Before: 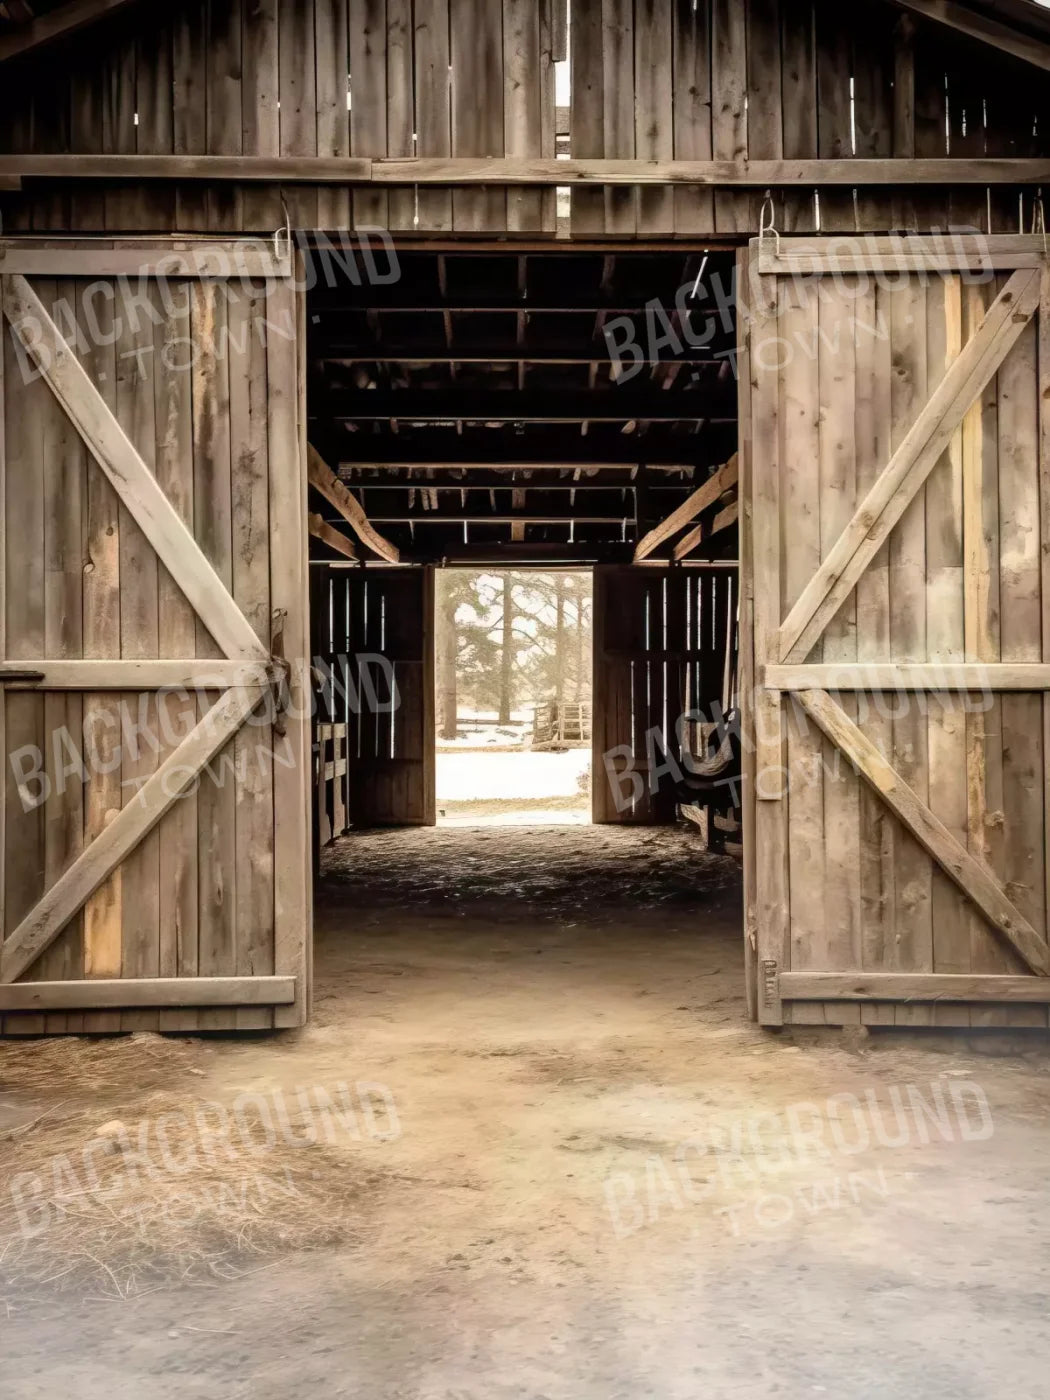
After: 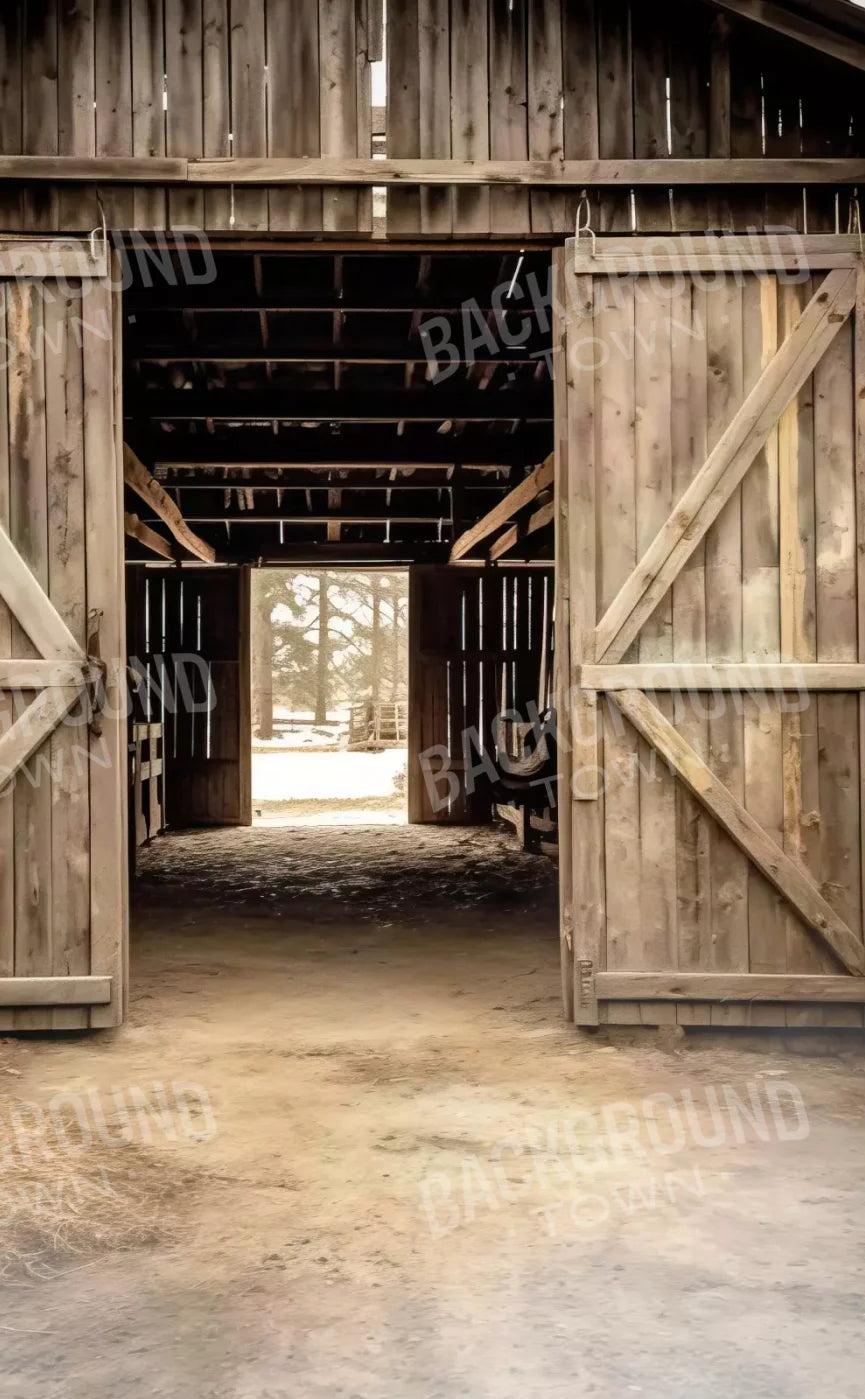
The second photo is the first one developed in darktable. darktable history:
crop: left 17.582%, bottom 0.031%
tone equalizer: -8 EV -1.84 EV, -7 EV -1.16 EV, -6 EV -1.62 EV, smoothing diameter 25%, edges refinement/feathering 10, preserve details guided filter
